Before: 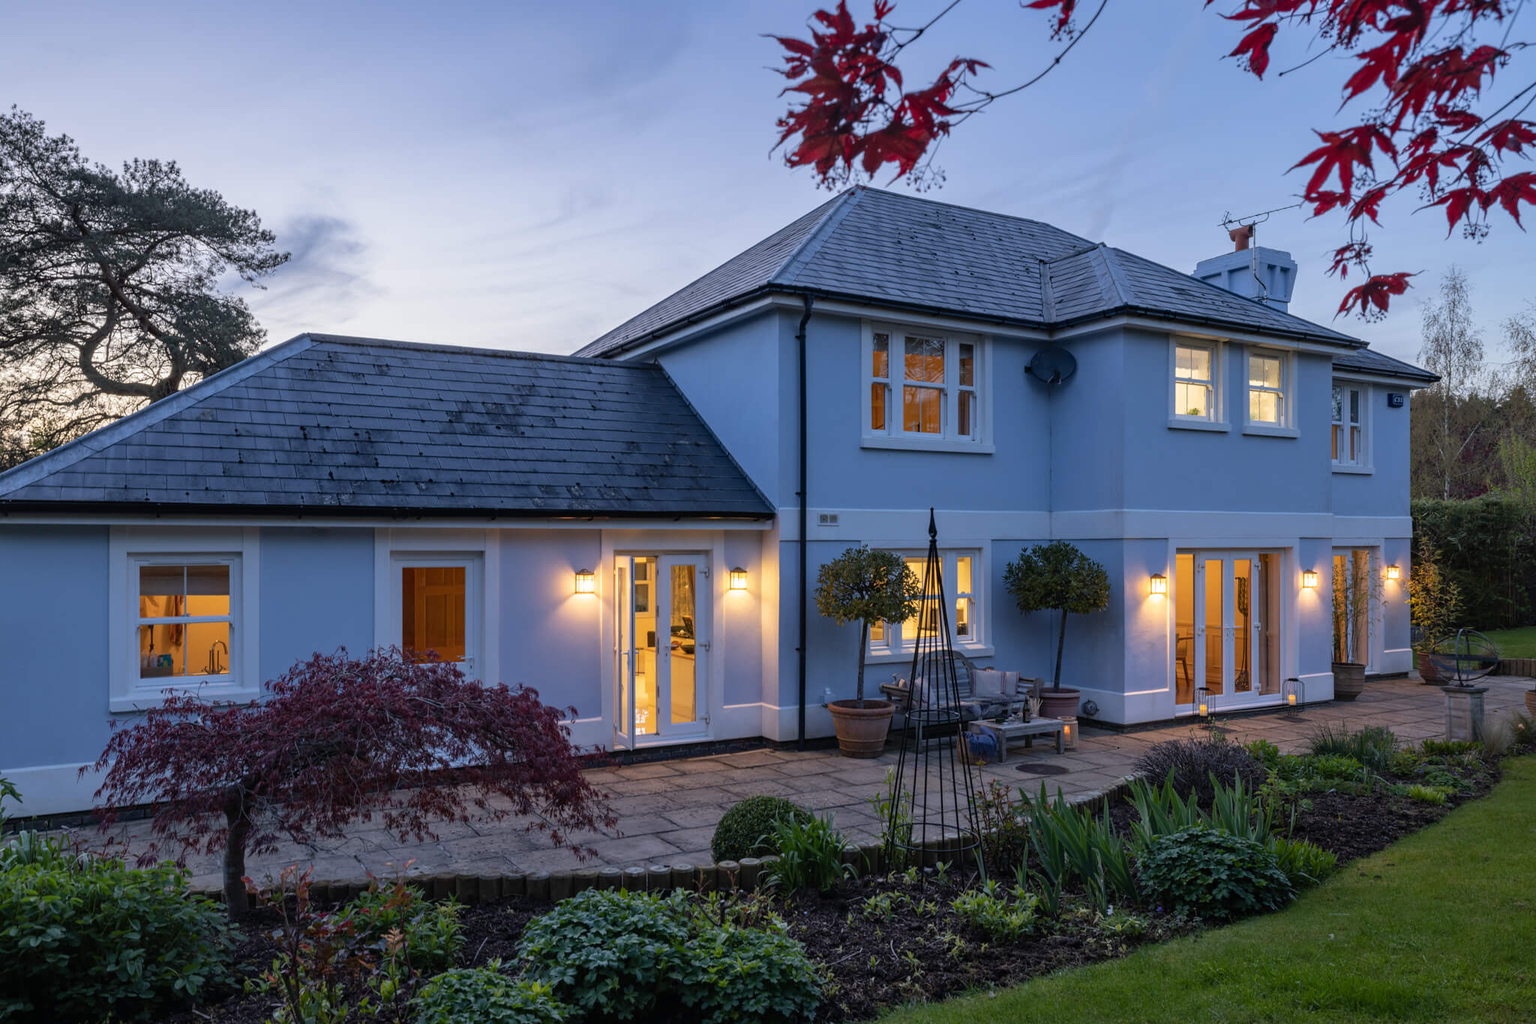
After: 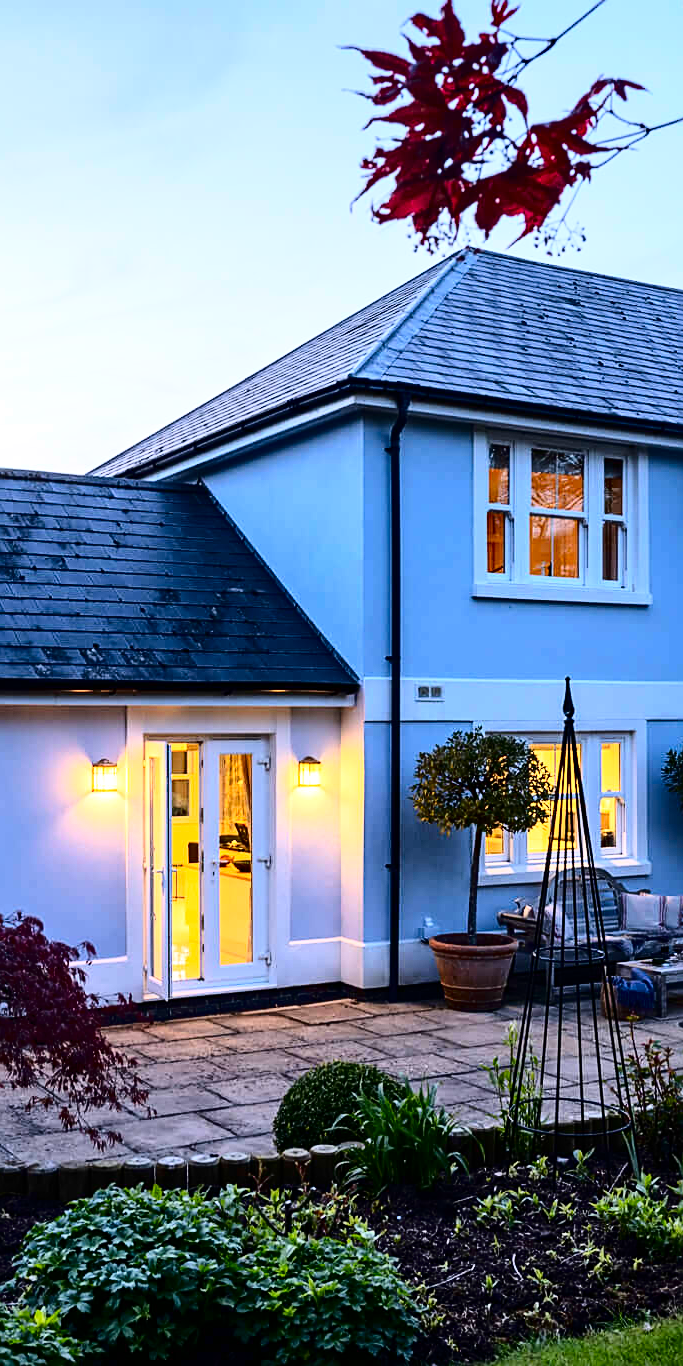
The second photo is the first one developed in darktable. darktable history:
exposure: exposure 0.492 EV, compensate highlight preservation false
crop: left 32.982%, right 33.656%
contrast brightness saturation: contrast 0.216, brightness -0.186, saturation 0.237
base curve: curves: ch0 [(0, 0) (0.028, 0.03) (0.121, 0.232) (0.46, 0.748) (0.859, 0.968) (1, 1)]
sharpen: on, module defaults
